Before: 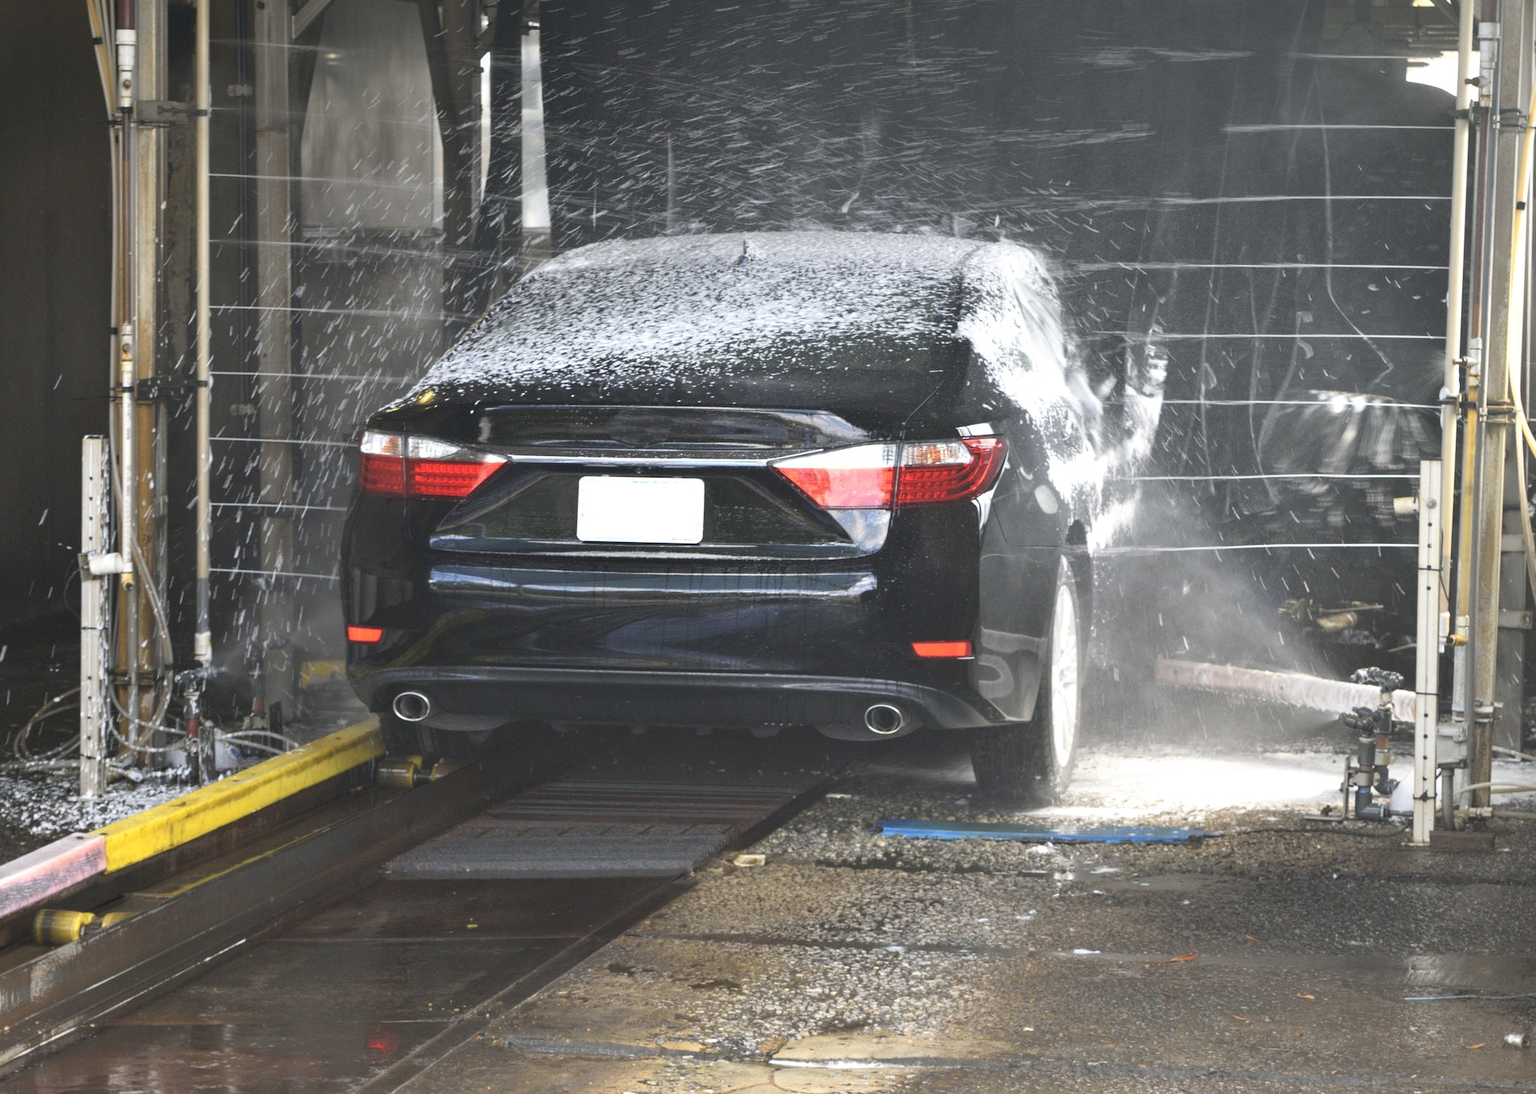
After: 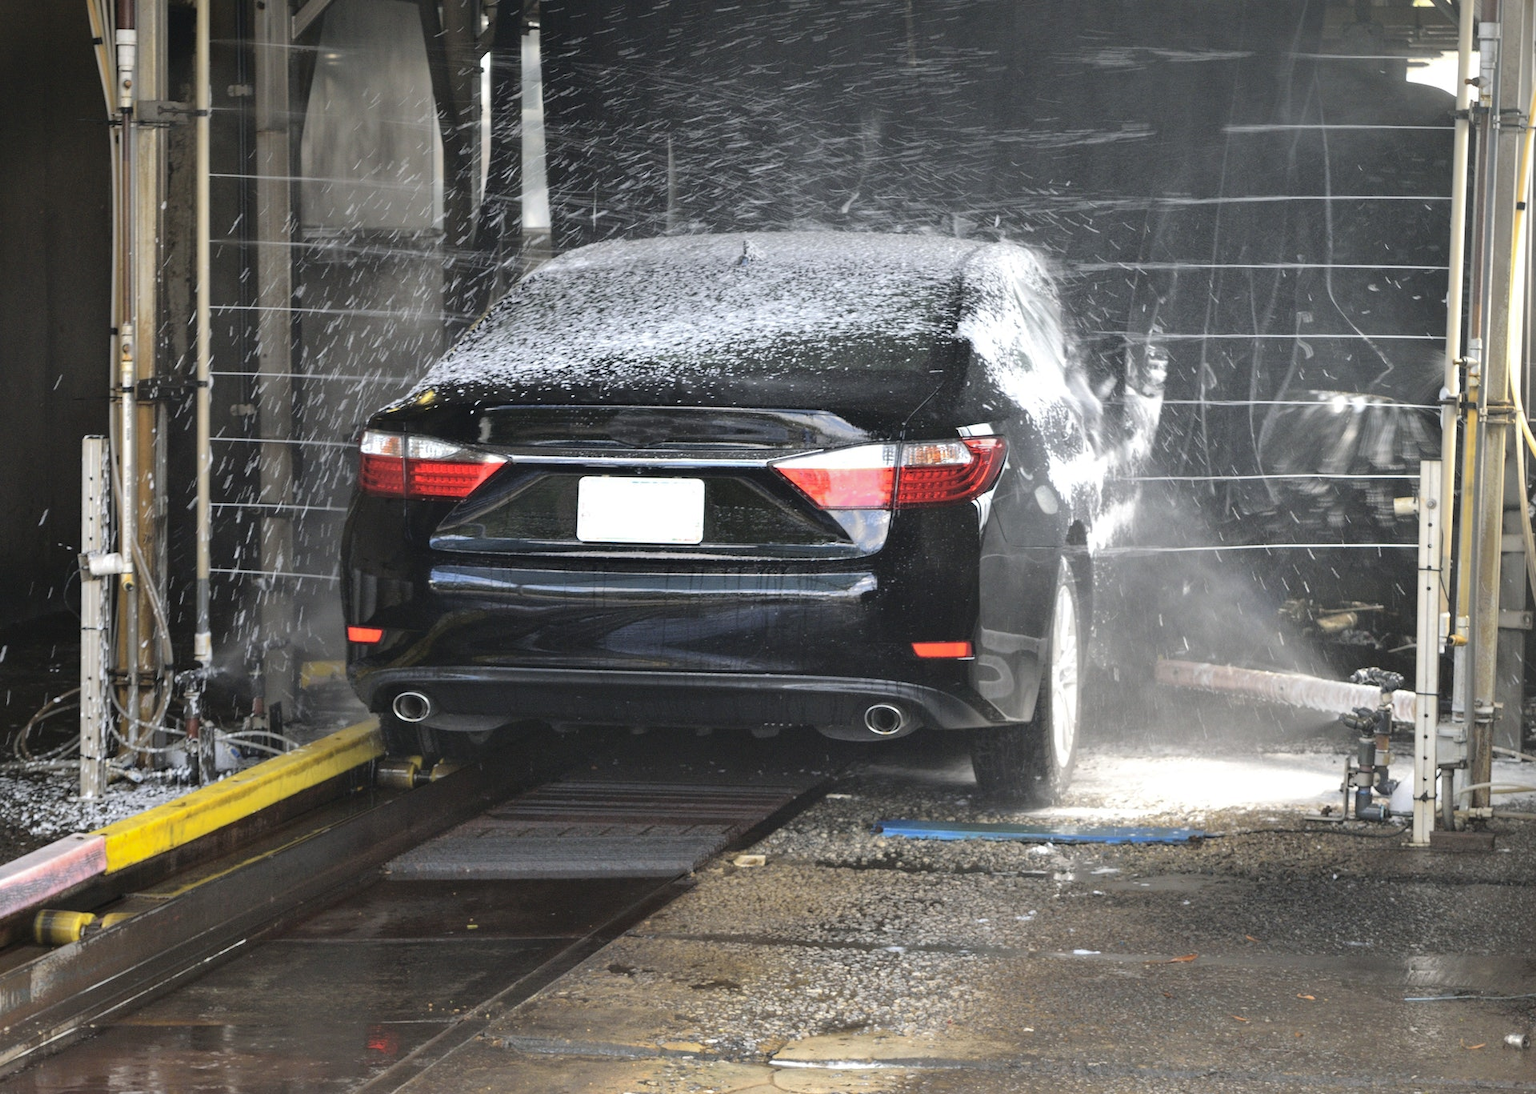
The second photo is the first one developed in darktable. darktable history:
shadows and highlights: shadows 30
fill light: exposure -2 EV, width 8.6
